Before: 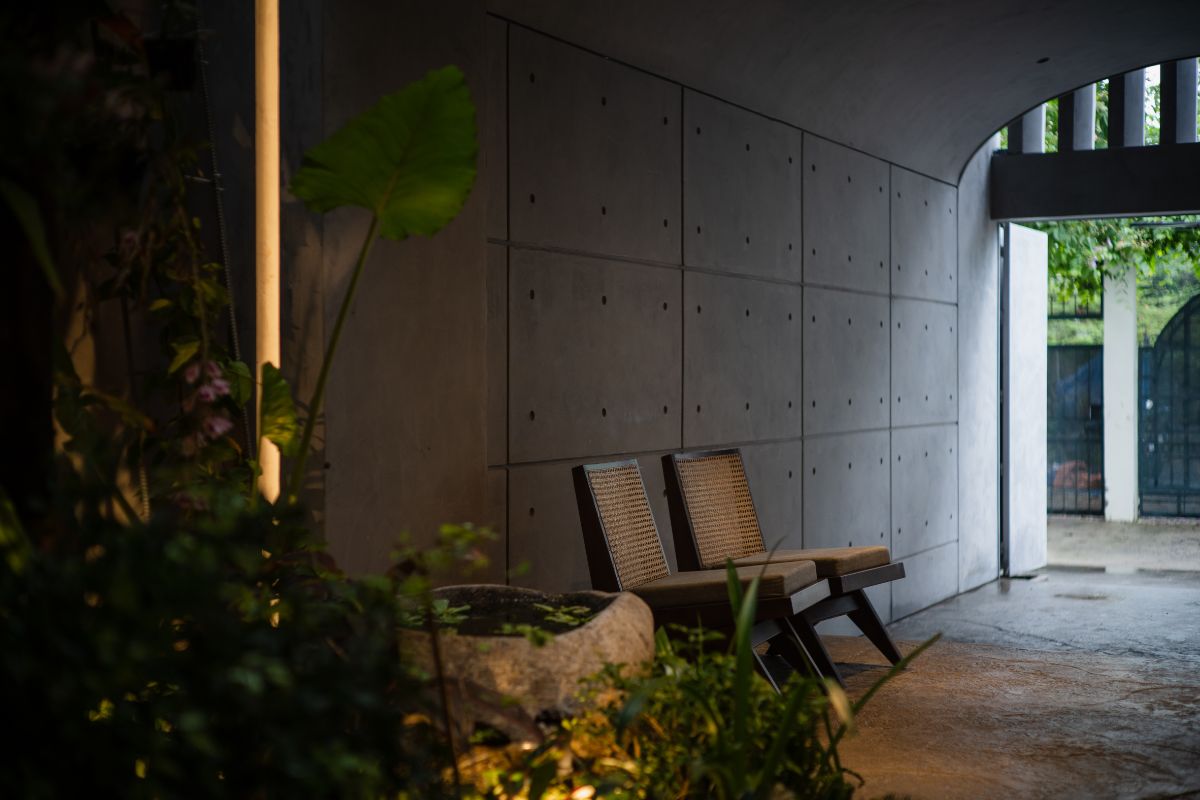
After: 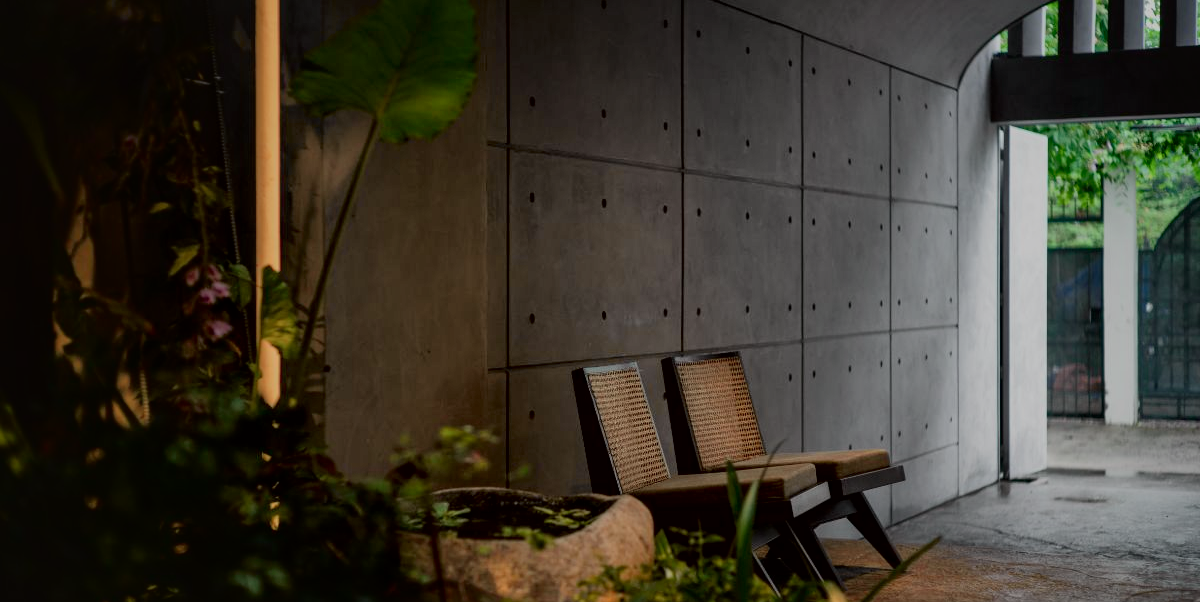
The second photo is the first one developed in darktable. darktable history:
tone equalizer: -8 EV -0.042 EV, -7 EV 0.014 EV, -6 EV -0.006 EV, -5 EV 0.005 EV, -4 EV -0.029 EV, -3 EV -0.241 EV, -2 EV -0.64 EV, -1 EV -0.991 EV, +0 EV -0.991 EV
crop and rotate: top 12.198%, bottom 12.437%
tone curve: curves: ch0 [(0, 0.019) (0.066, 0.043) (0.189, 0.182) (0.368, 0.407) (0.501, 0.564) (0.677, 0.729) (0.851, 0.861) (0.997, 0.959)]; ch1 [(0, 0) (0.187, 0.121) (0.388, 0.346) (0.437, 0.409) (0.474, 0.472) (0.499, 0.501) (0.514, 0.515) (0.542, 0.557) (0.645, 0.686) (0.812, 0.856) (1, 1)]; ch2 [(0, 0) (0.246, 0.214) (0.421, 0.427) (0.459, 0.484) (0.5, 0.504) (0.518, 0.523) (0.529, 0.548) (0.56, 0.576) (0.607, 0.63) (0.744, 0.734) (0.867, 0.821) (0.993, 0.889)], color space Lab, independent channels, preserve colors none
local contrast: mode bilateral grid, contrast 19, coarseness 99, detail 150%, midtone range 0.2
